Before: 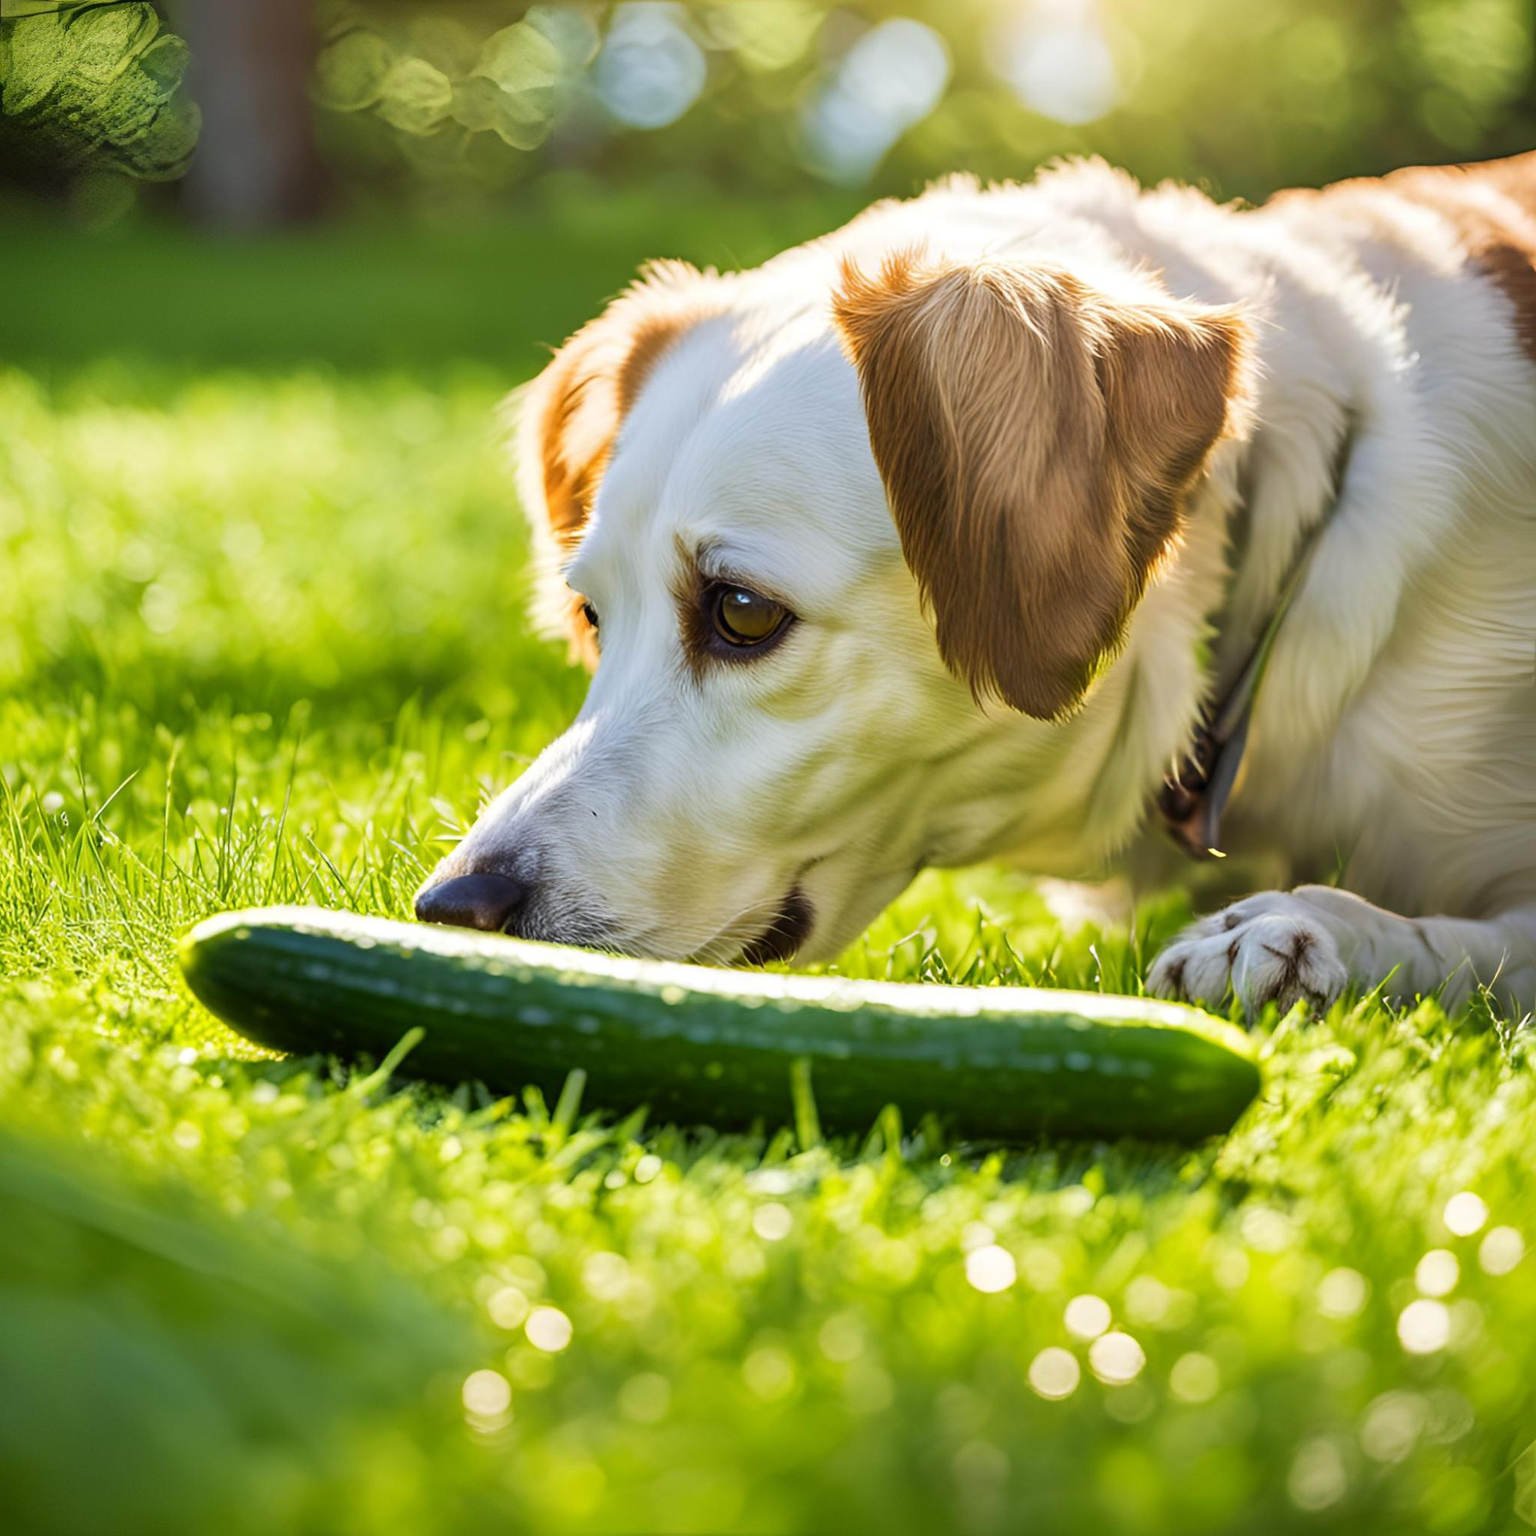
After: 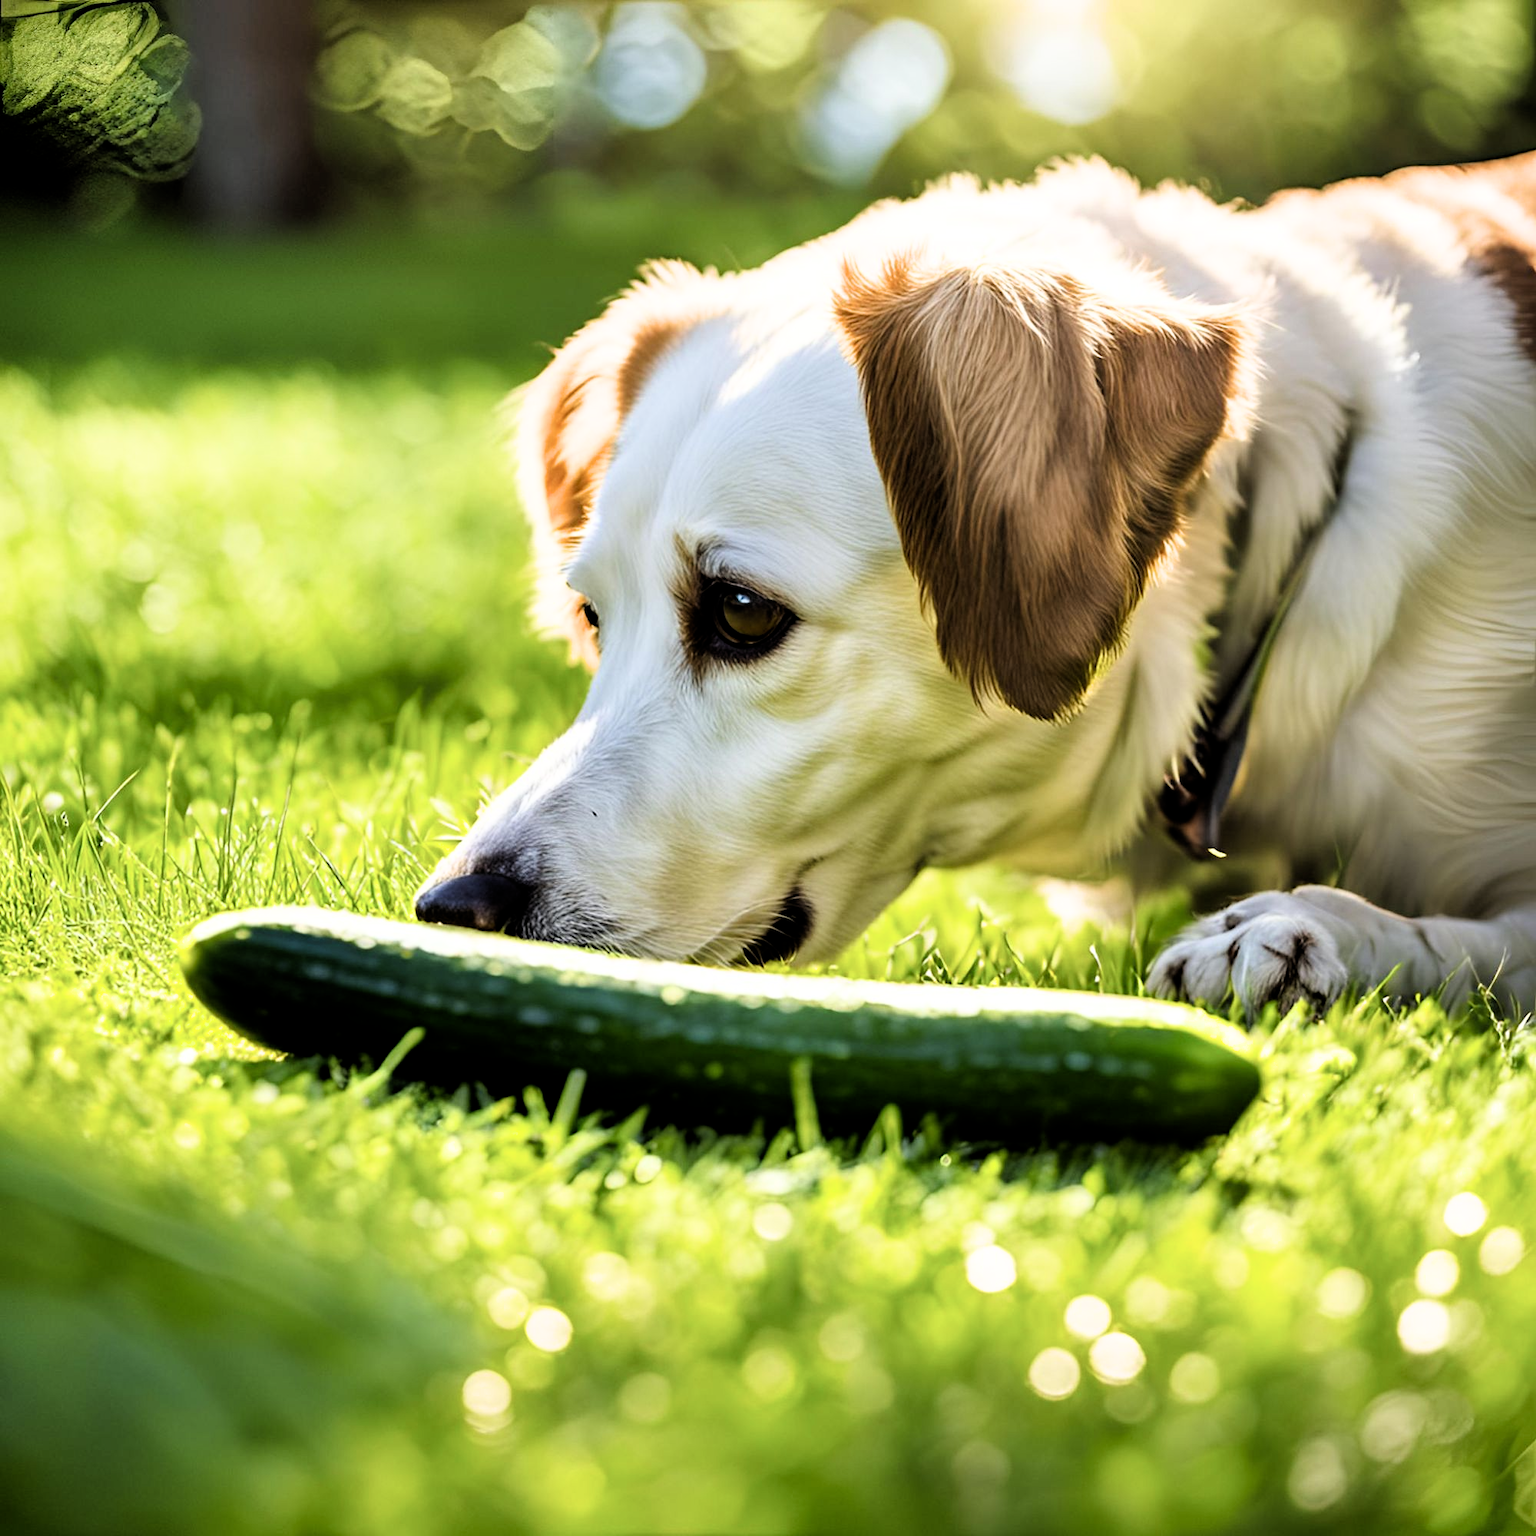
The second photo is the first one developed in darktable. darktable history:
filmic rgb: black relative exposure -5.51 EV, white relative exposure 2.5 EV, target black luminance 0%, hardness 4.54, latitude 67.15%, contrast 1.451, shadows ↔ highlights balance -4.36%
